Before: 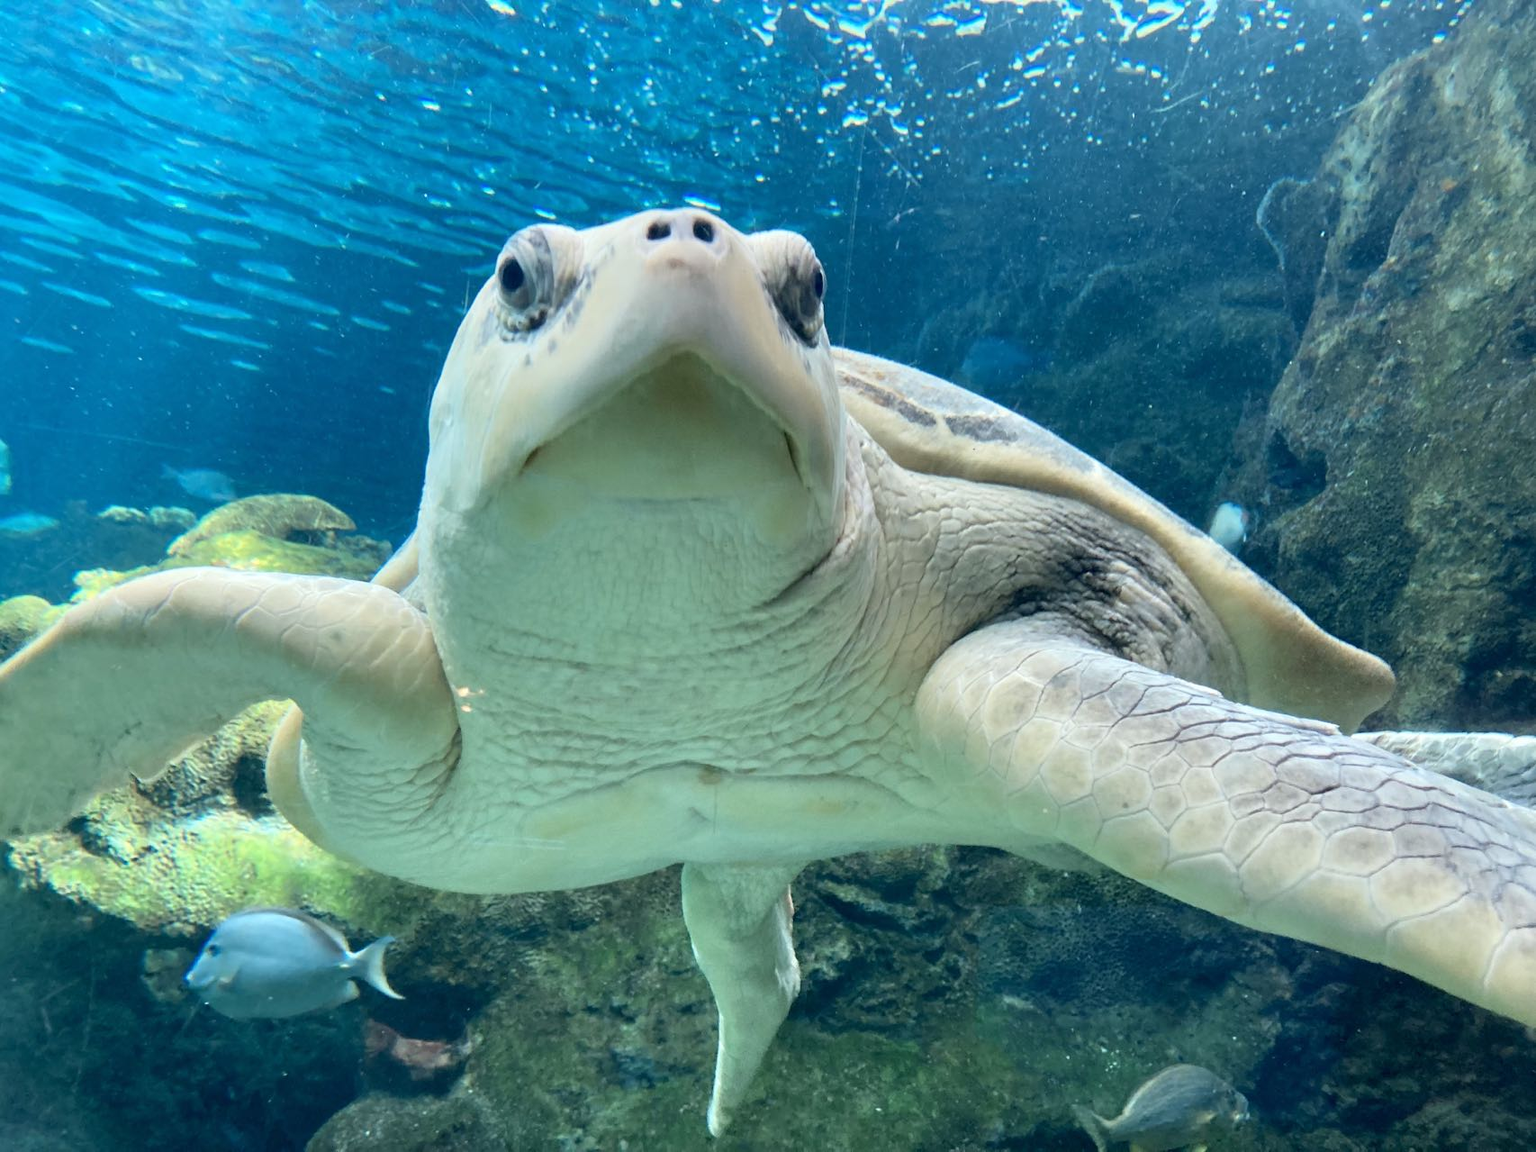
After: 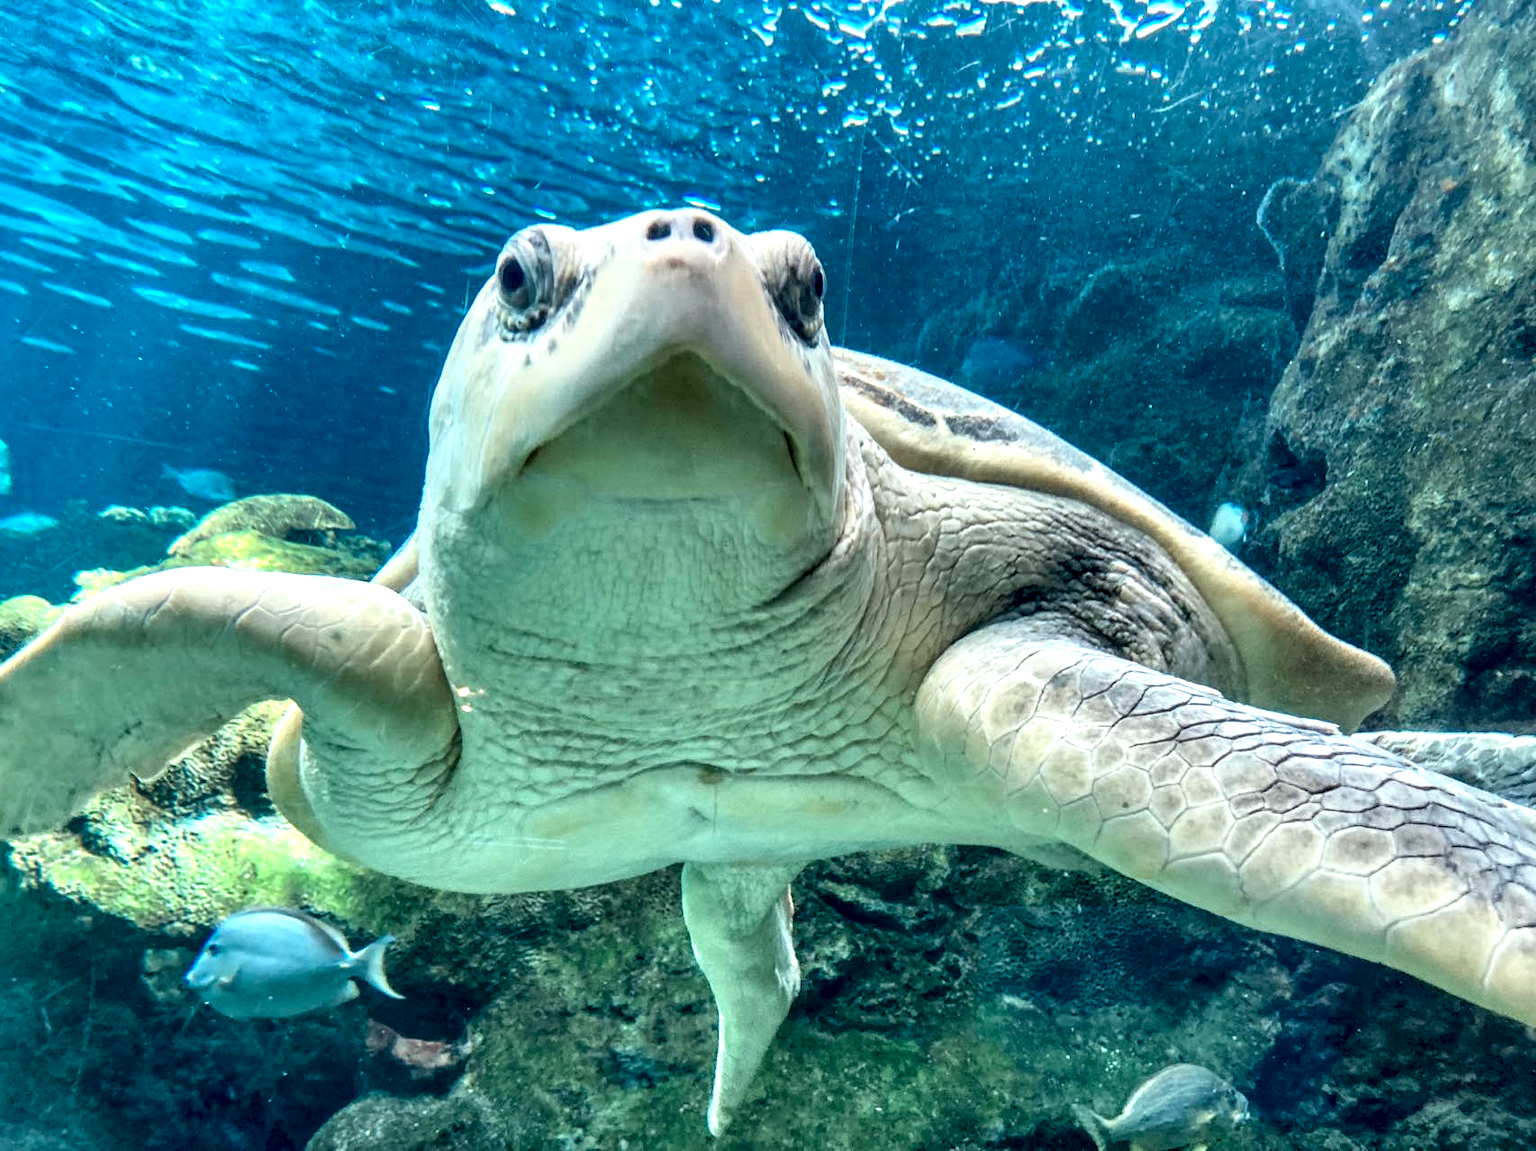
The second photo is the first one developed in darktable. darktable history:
exposure: exposure 0.13 EV, compensate exposure bias true, compensate highlight preservation false
shadows and highlights: white point adjustment 0.12, highlights -71.27, soften with gaussian
sharpen: radius 2.904, amount 0.872, threshold 47.083
local contrast: highlights 14%, shadows 39%, detail 184%, midtone range 0.473
